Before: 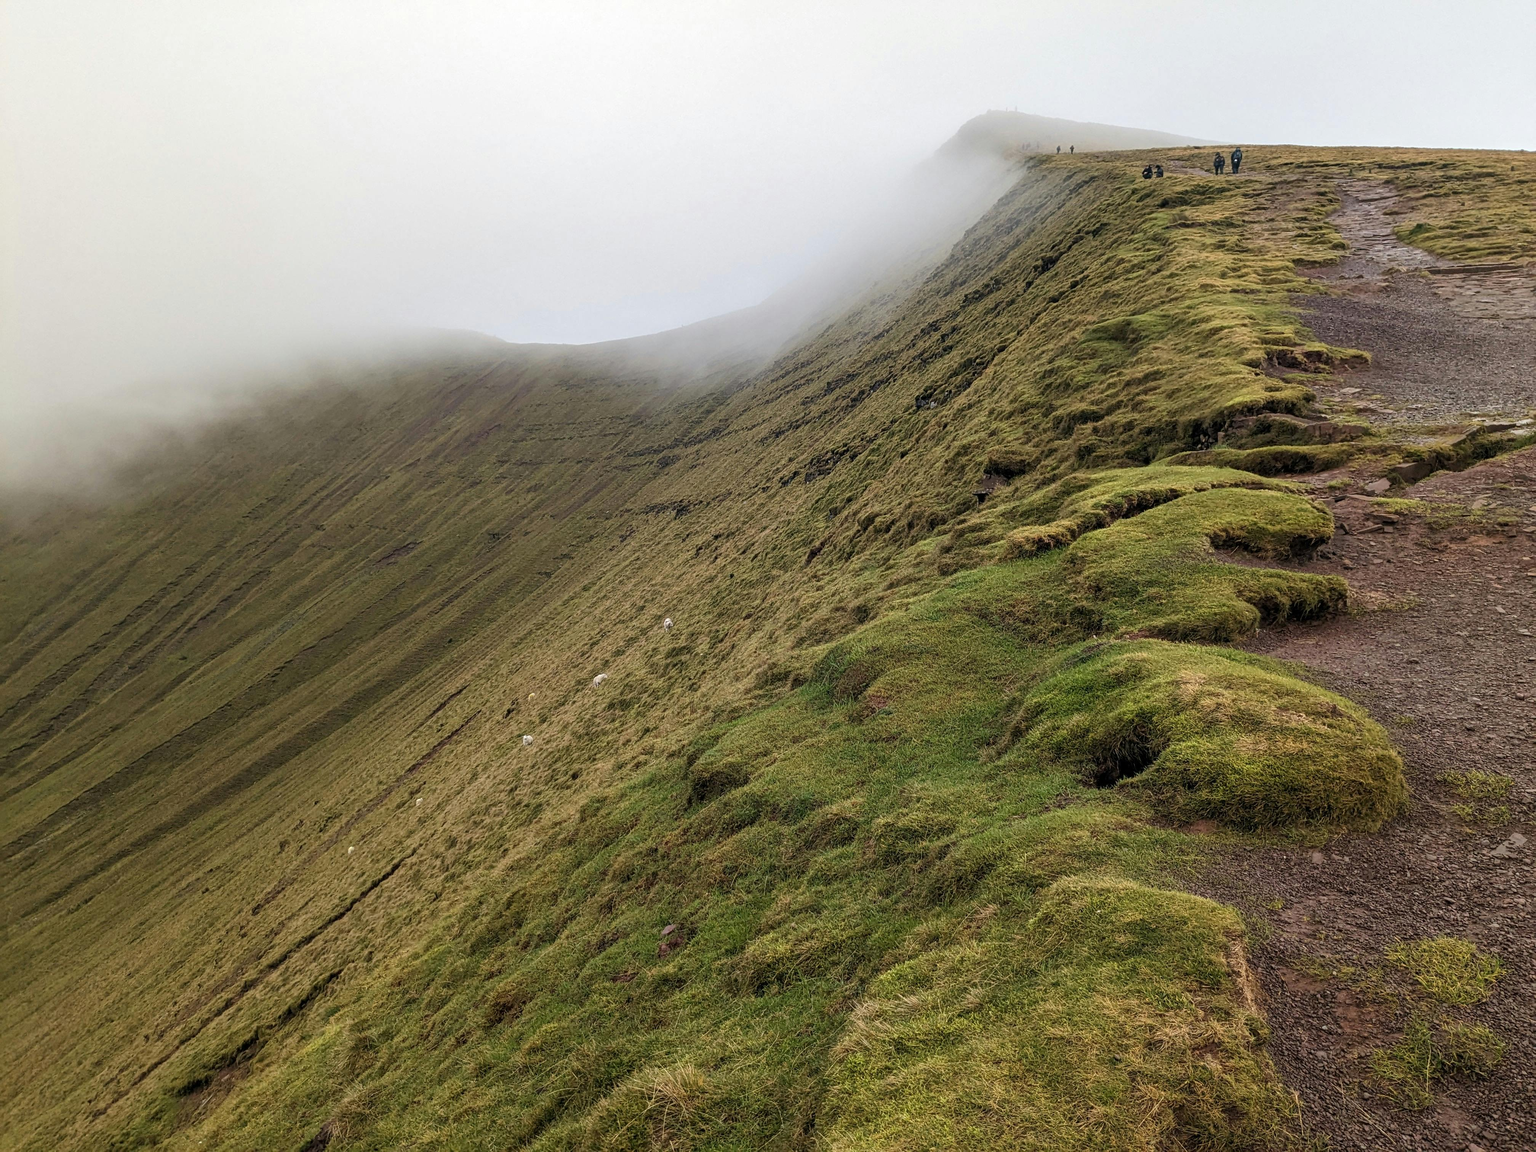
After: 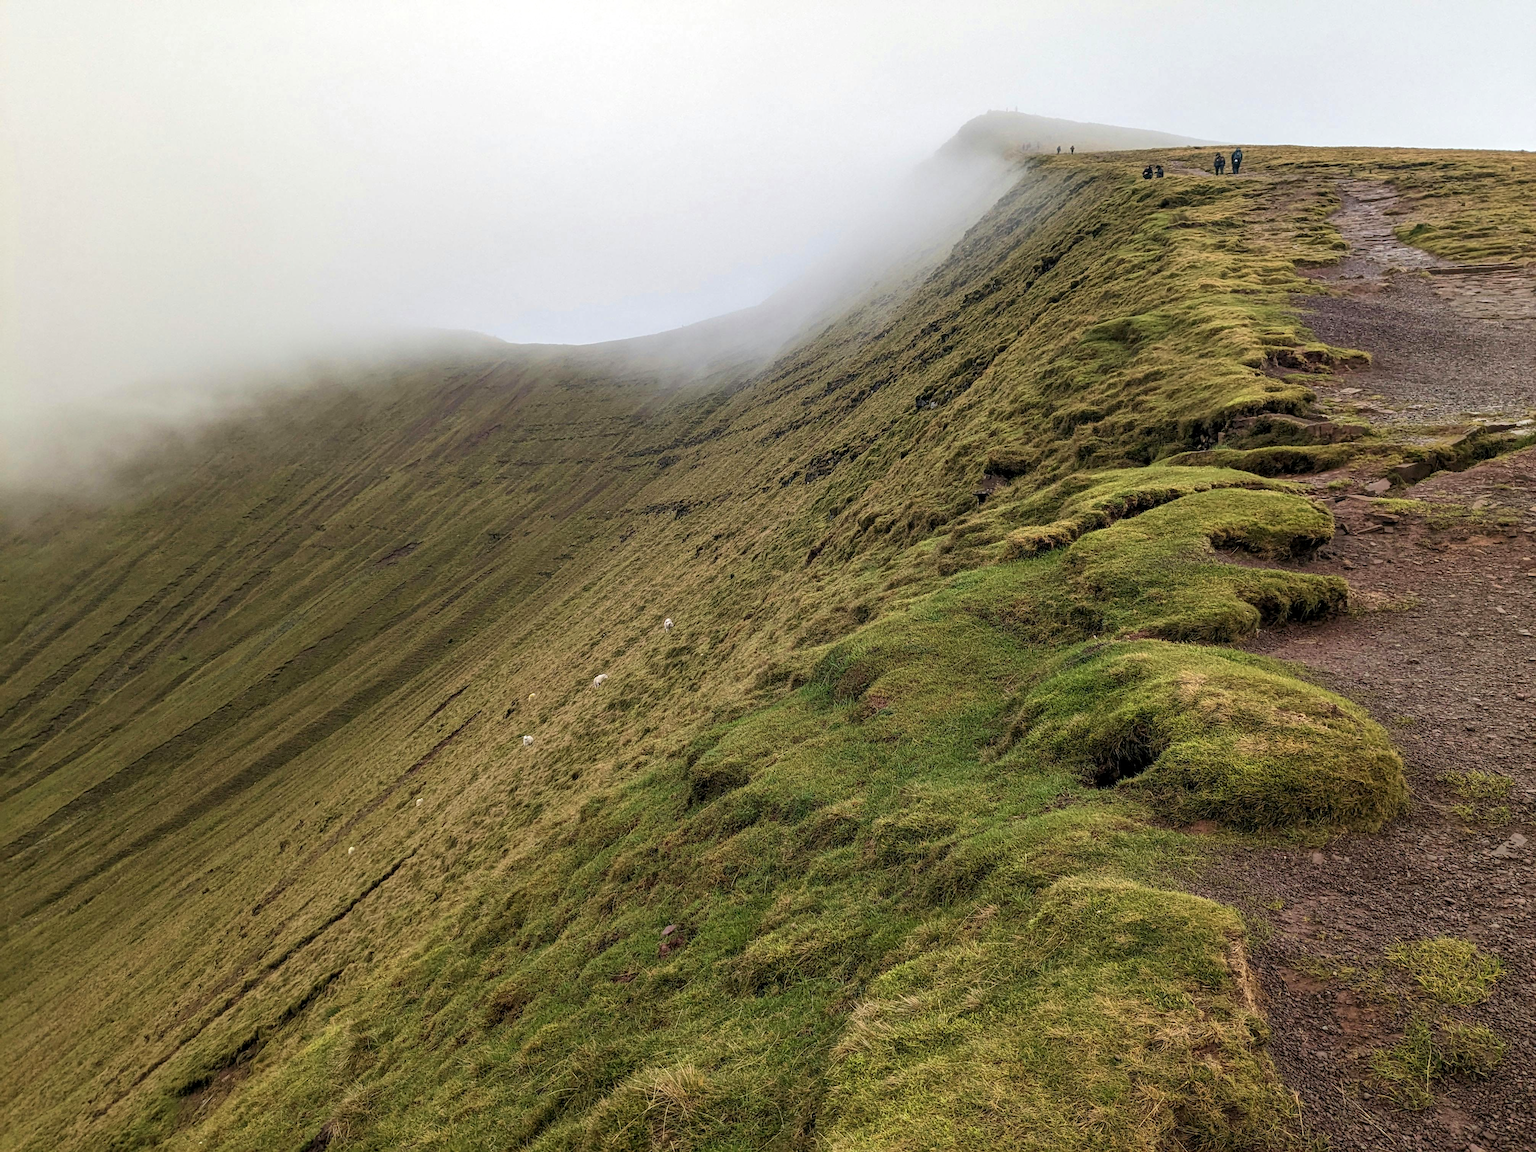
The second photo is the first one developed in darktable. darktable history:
local contrast: highlights 107%, shadows 102%, detail 119%, midtone range 0.2
velvia: strength 15.3%
